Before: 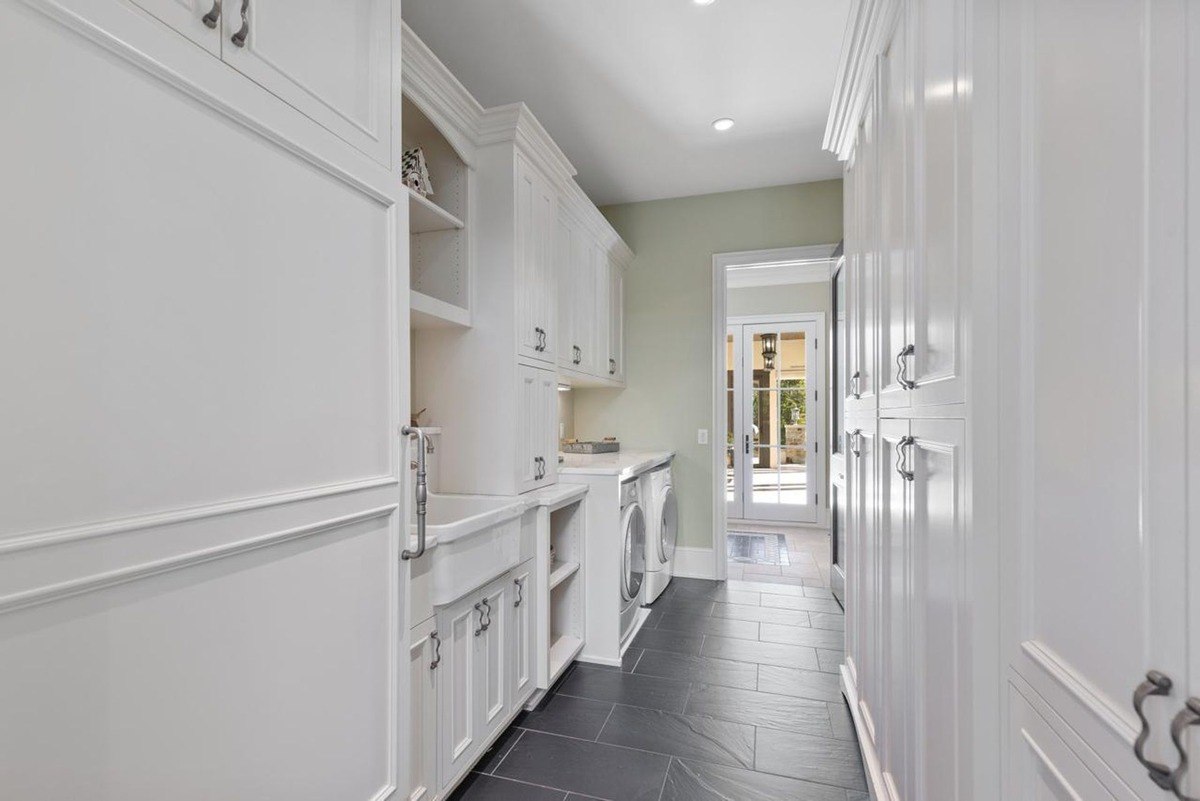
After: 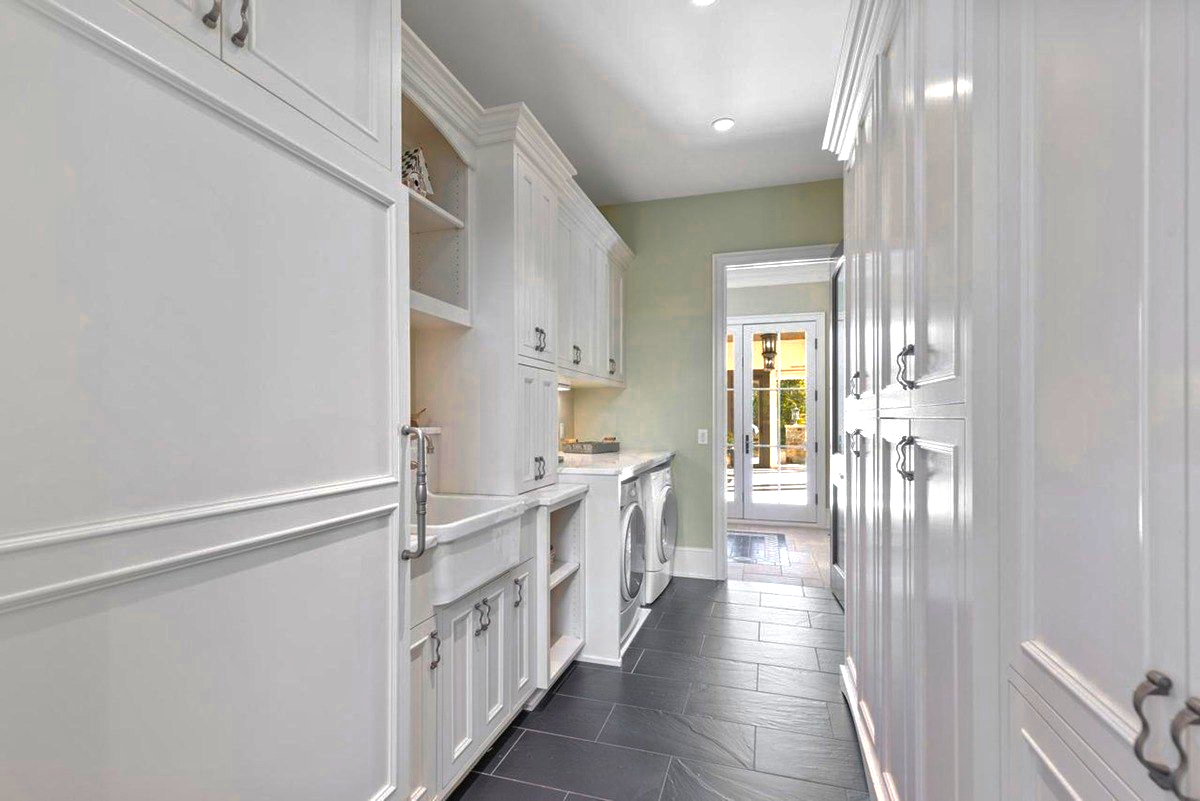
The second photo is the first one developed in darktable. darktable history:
color balance rgb: power › hue 330.26°, perceptual saturation grading › global saturation 30.894%, perceptual brilliance grading › global brilliance 2.909%, perceptual brilliance grading › highlights -2.926%, perceptual brilliance grading › shadows 3.097%, global vibrance 24.967%, contrast 19.886%
color zones: curves: ch0 [(0.018, 0.548) (0.197, 0.654) (0.425, 0.447) (0.605, 0.658) (0.732, 0.579)]; ch1 [(0.105, 0.531) (0.224, 0.531) (0.386, 0.39) (0.618, 0.456) (0.732, 0.456) (0.956, 0.421)]; ch2 [(0.039, 0.583) (0.215, 0.465) (0.399, 0.544) (0.465, 0.548) (0.614, 0.447) (0.724, 0.43) (0.882, 0.623) (0.956, 0.632)]
shadows and highlights: shadows color adjustment 98%, highlights color adjustment 58.02%
